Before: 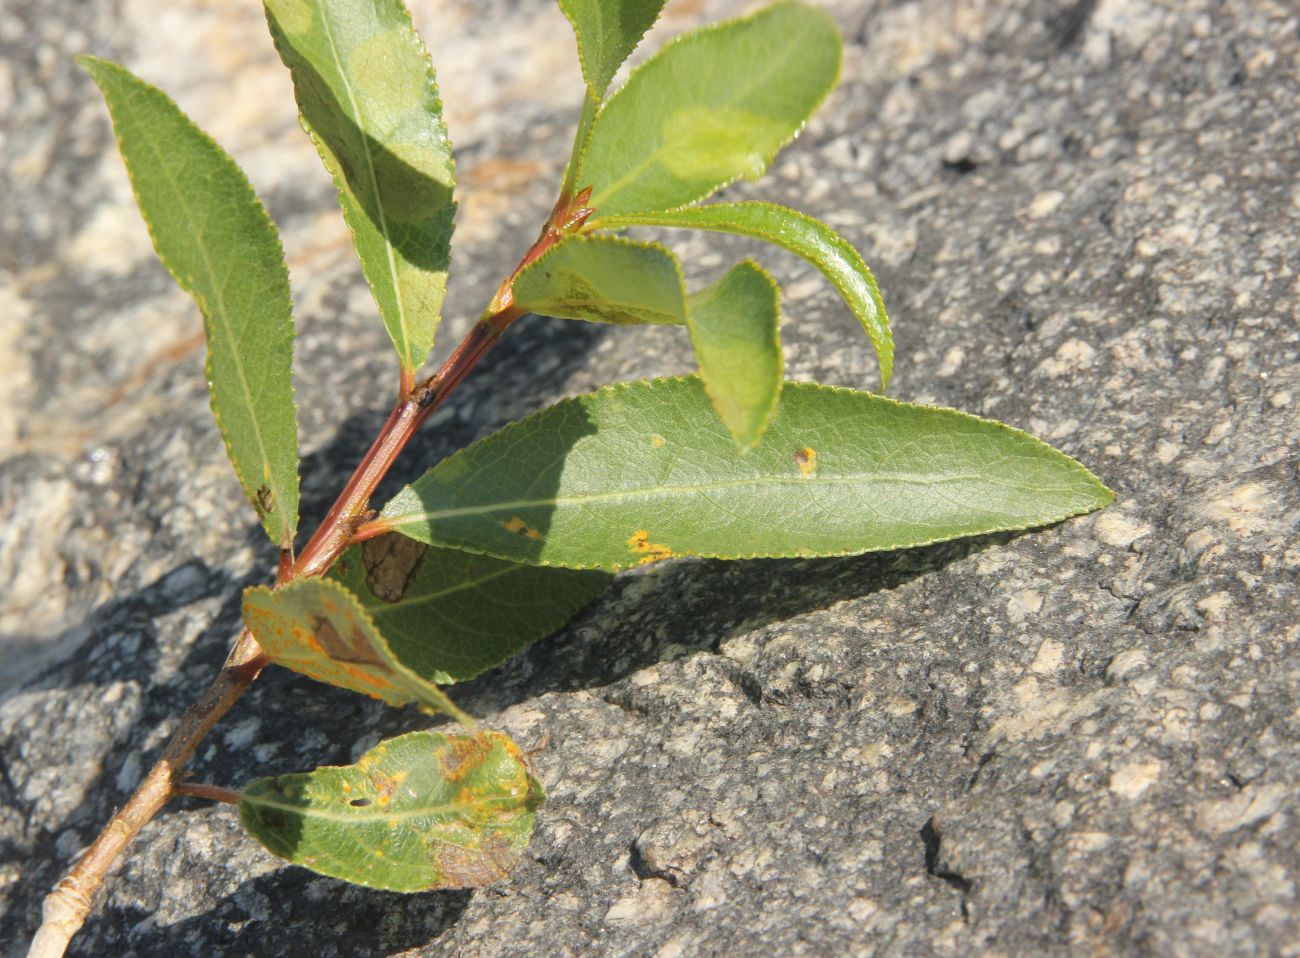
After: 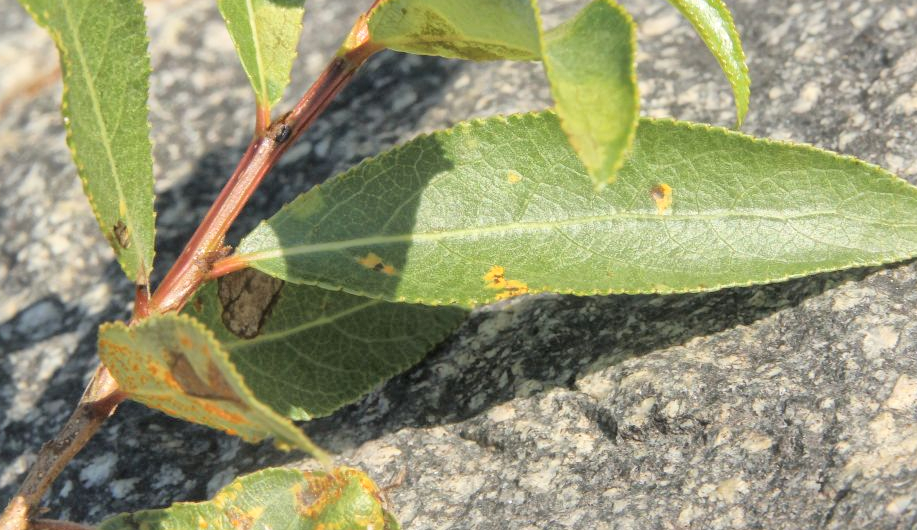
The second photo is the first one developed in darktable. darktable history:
global tonemap: drago (1, 100), detail 1
crop: left 11.123%, top 27.61%, right 18.3%, bottom 17.034%
